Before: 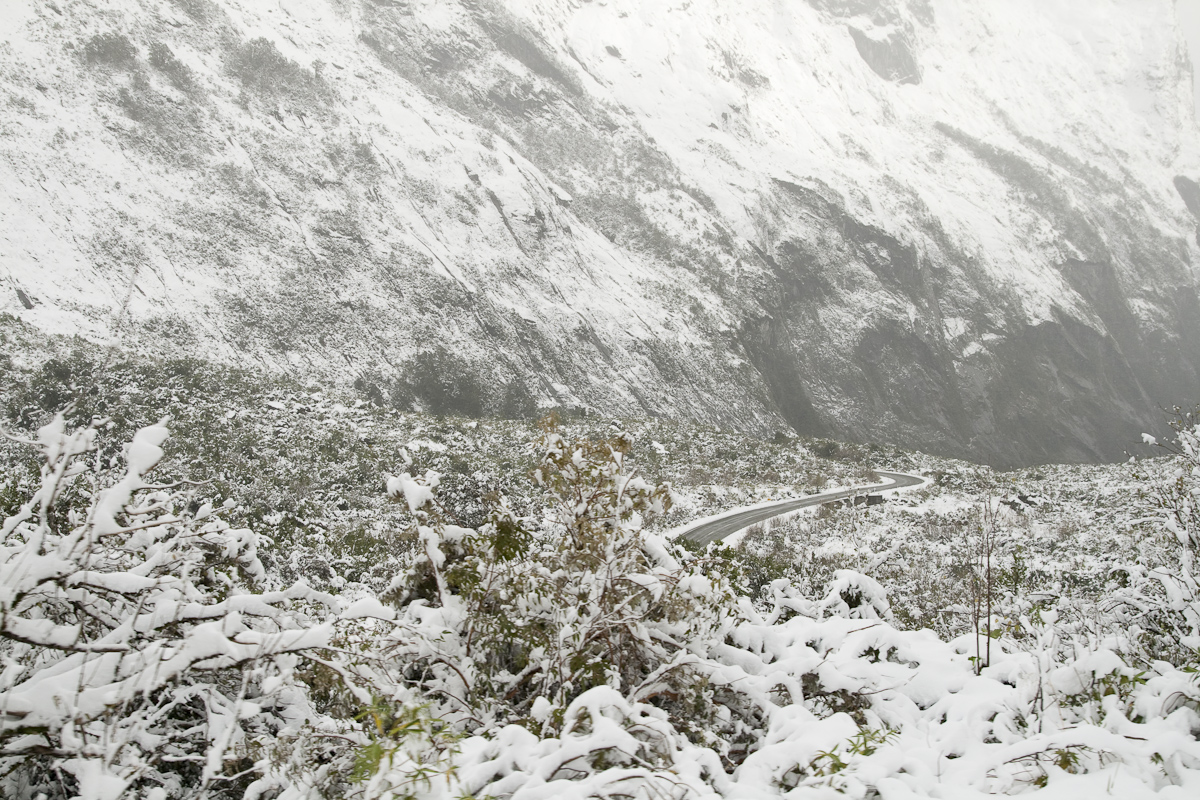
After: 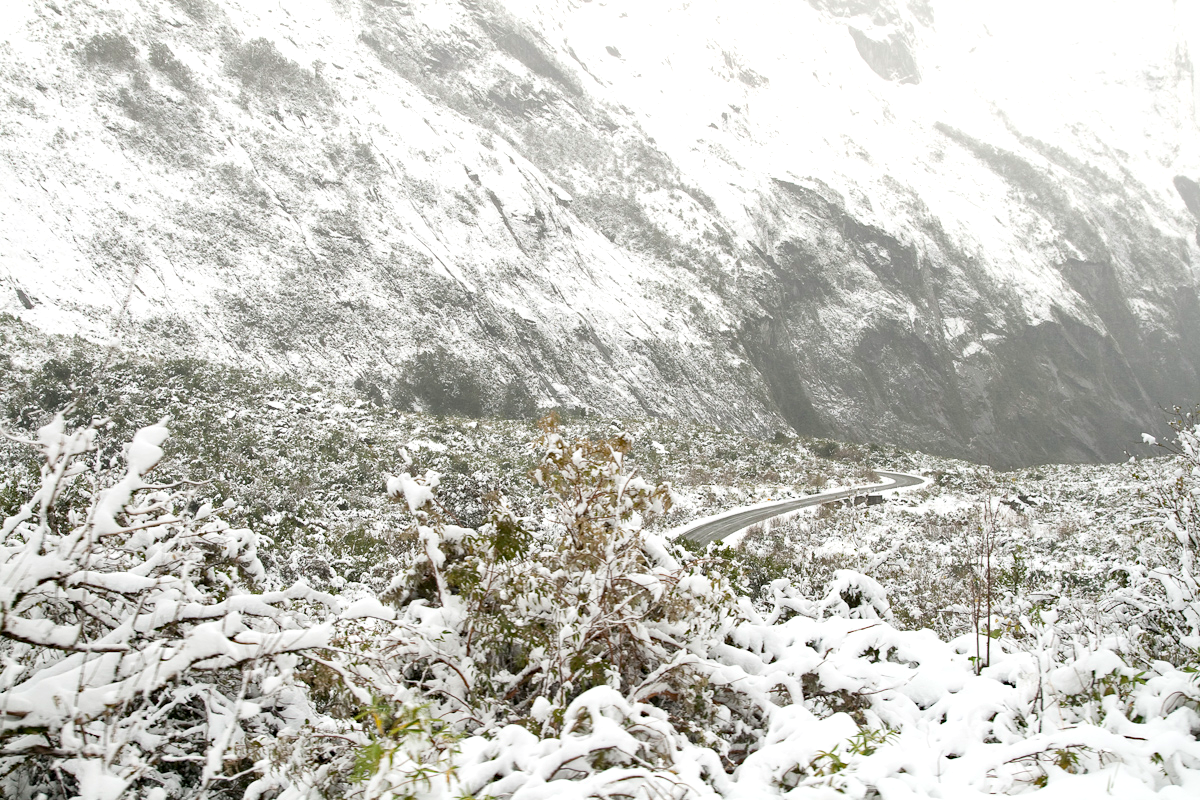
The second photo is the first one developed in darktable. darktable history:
haze removal: compatibility mode true, adaptive false
exposure: exposure 0.4 EV, compensate highlight preservation false
